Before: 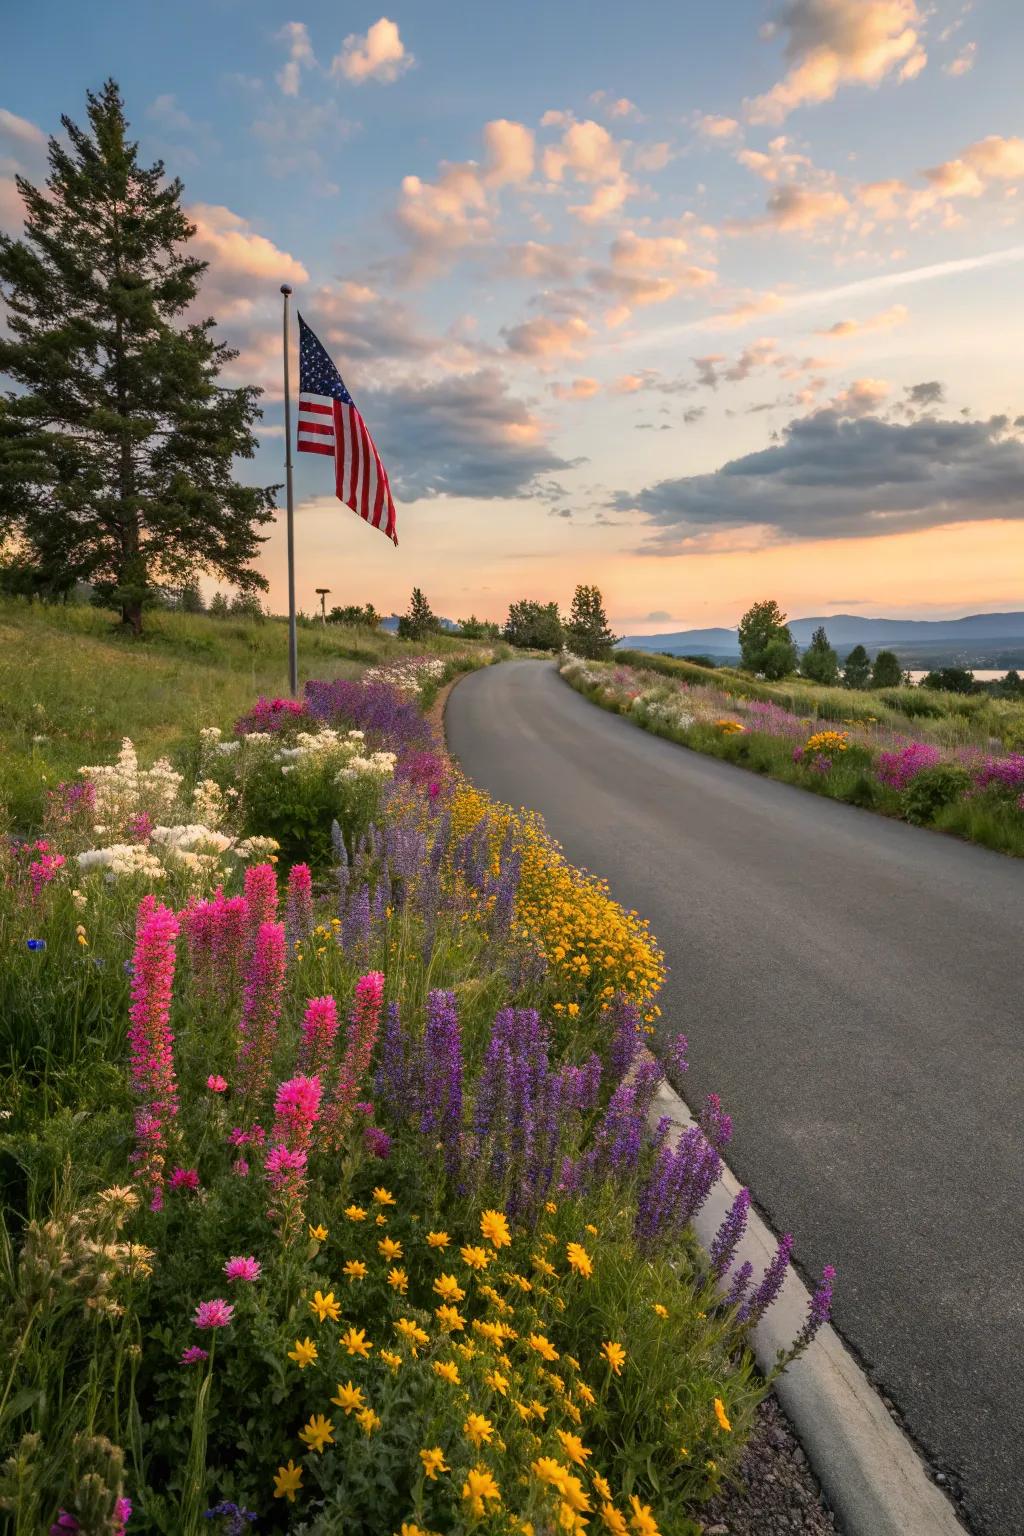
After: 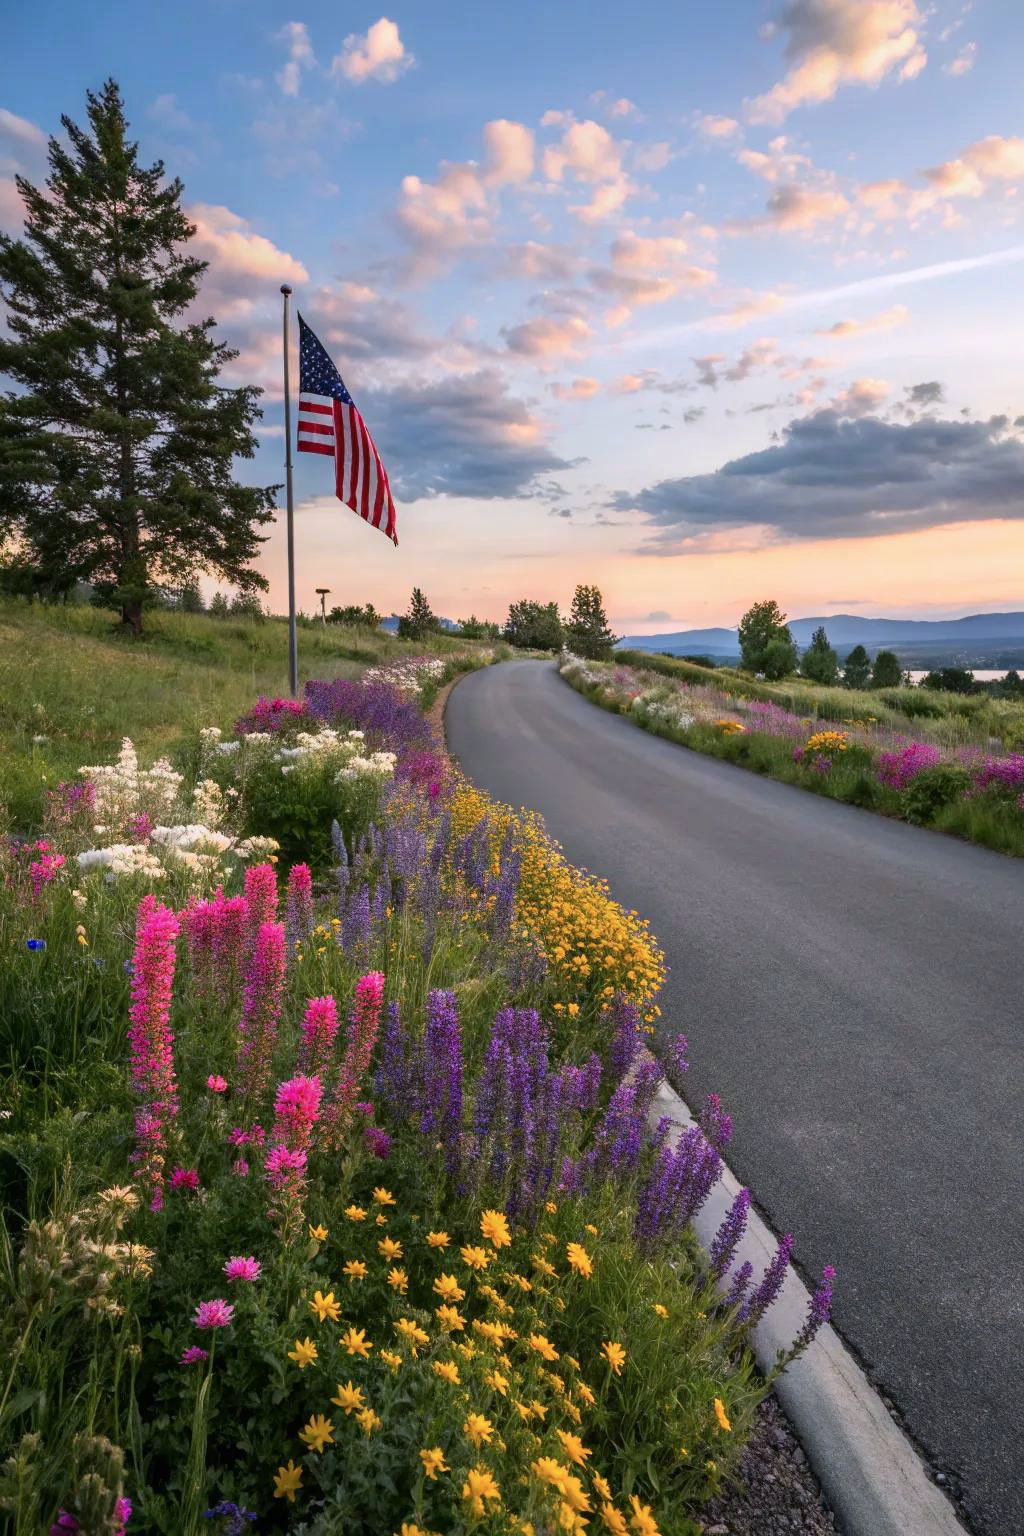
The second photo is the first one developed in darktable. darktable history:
contrast brightness saturation: contrast 0.104, brightness 0.012, saturation 0.016
color calibration: illuminant as shot in camera, x 0.369, y 0.382, temperature 4313.68 K
